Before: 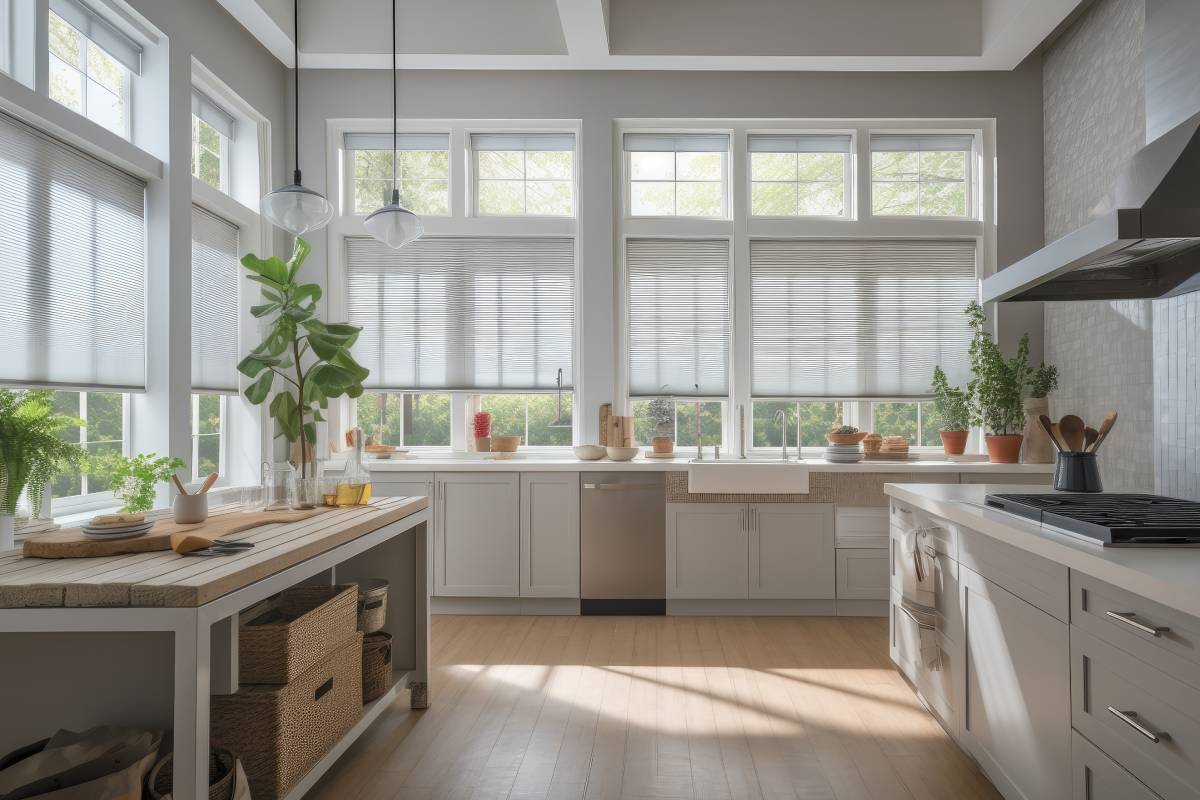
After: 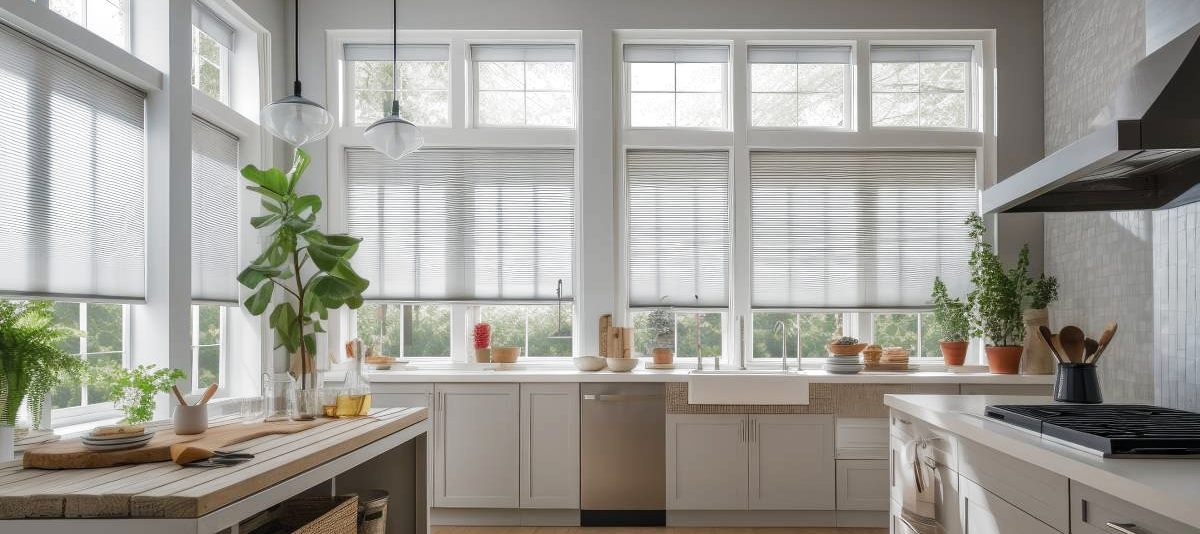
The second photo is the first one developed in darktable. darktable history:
crop: top 11.137%, bottom 21.989%
filmic rgb: black relative exposure -9.04 EV, white relative exposure 2.31 EV, hardness 7.48, add noise in highlights 0.001, preserve chrominance no, color science v3 (2019), use custom middle-gray values true, contrast in highlights soft
